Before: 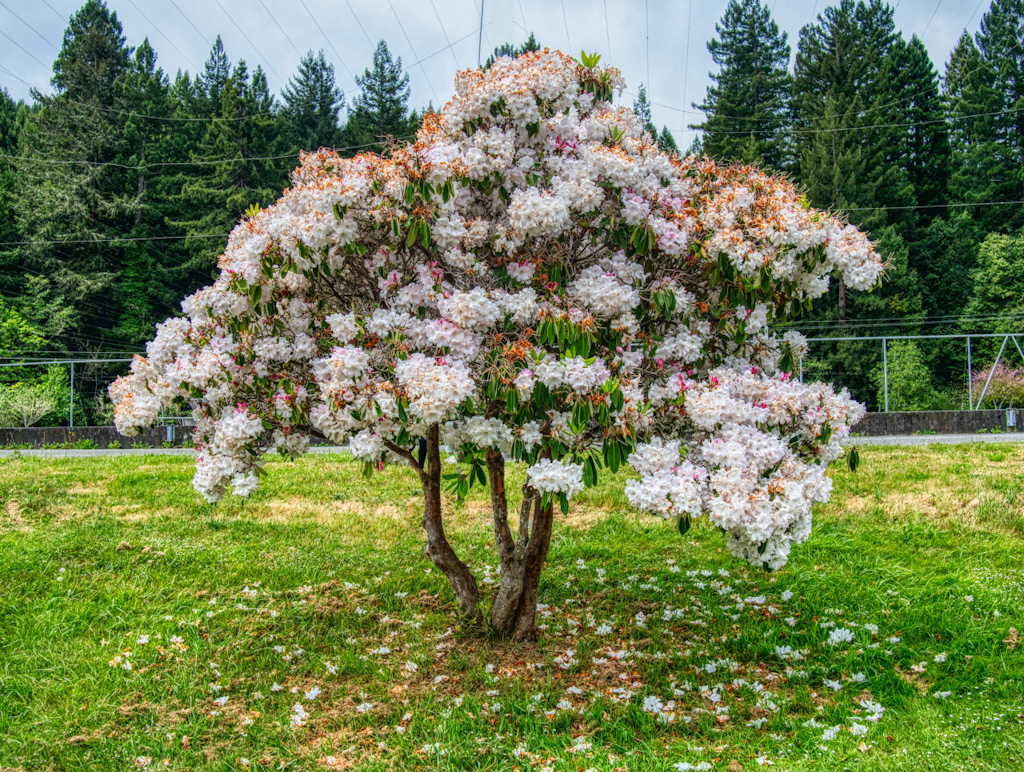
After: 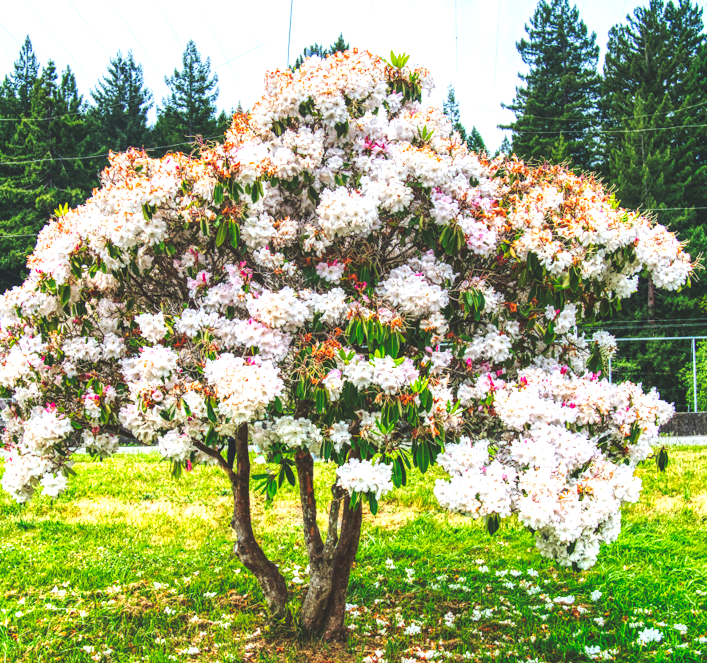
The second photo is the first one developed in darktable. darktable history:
crop: left 18.693%, right 12.254%, bottom 14.004%
exposure: black level correction 0, exposure 1.104 EV, compensate exposure bias true, compensate highlight preservation false
color balance rgb: perceptual saturation grading › global saturation -0.118%, global vibrance 20%
tone curve: curves: ch0 [(0, 0.142) (0.384, 0.314) (0.752, 0.711) (0.991, 0.95)]; ch1 [(0.006, 0.129) (0.346, 0.384) (1, 1)]; ch2 [(0.003, 0.057) (0.261, 0.248) (1, 1)], preserve colors none
